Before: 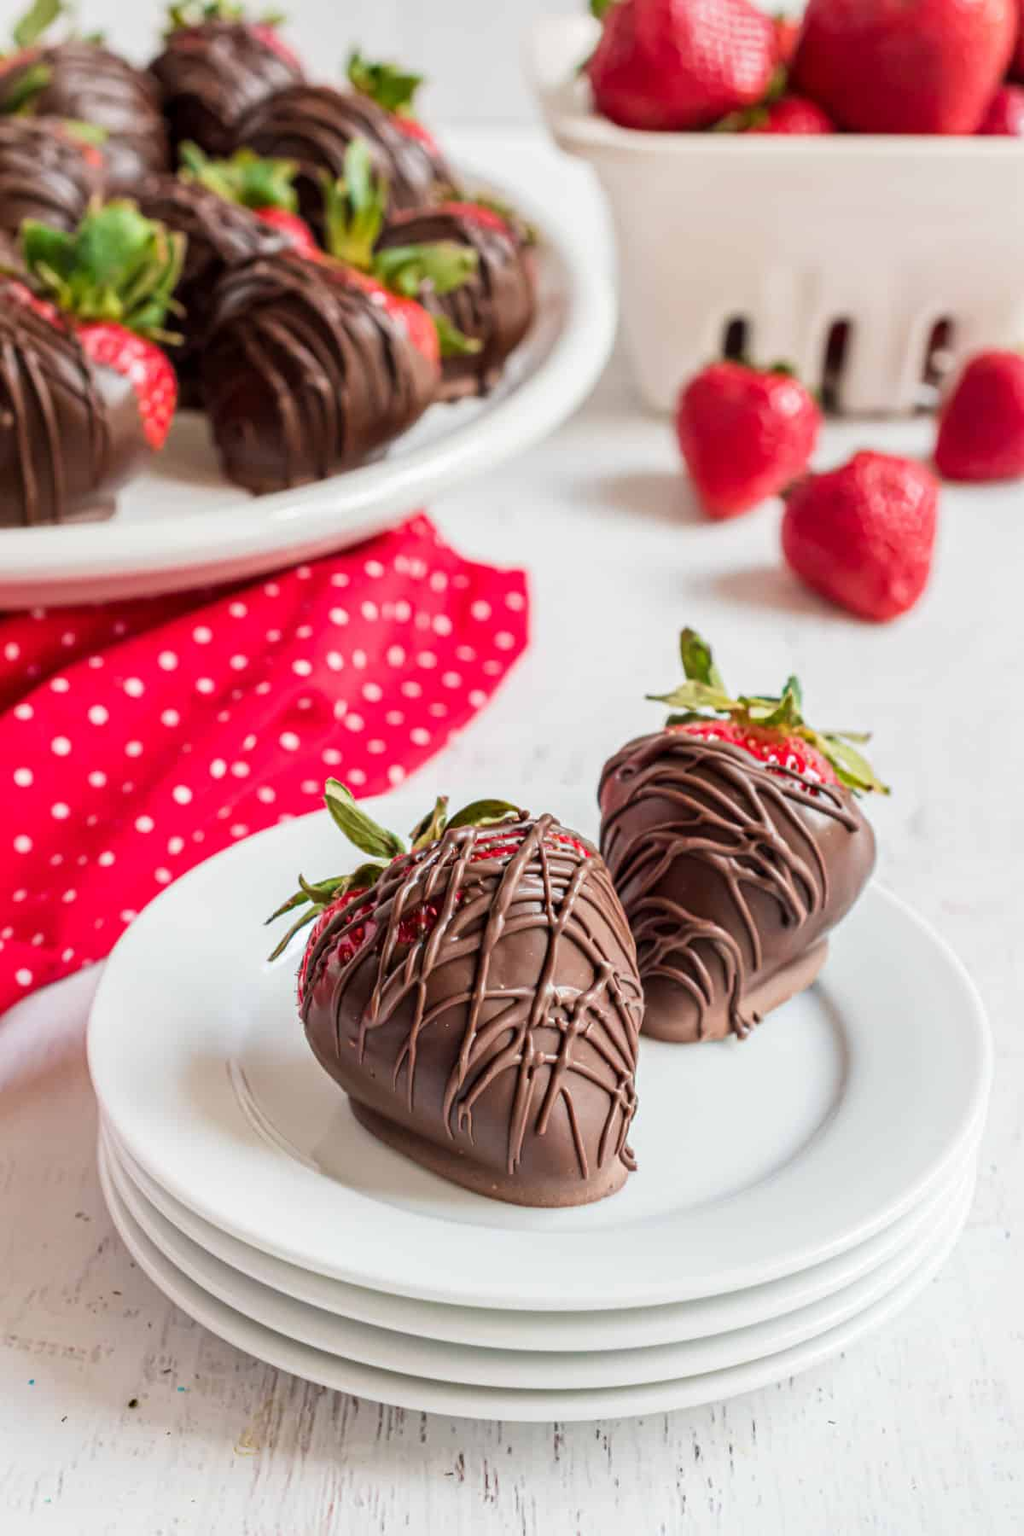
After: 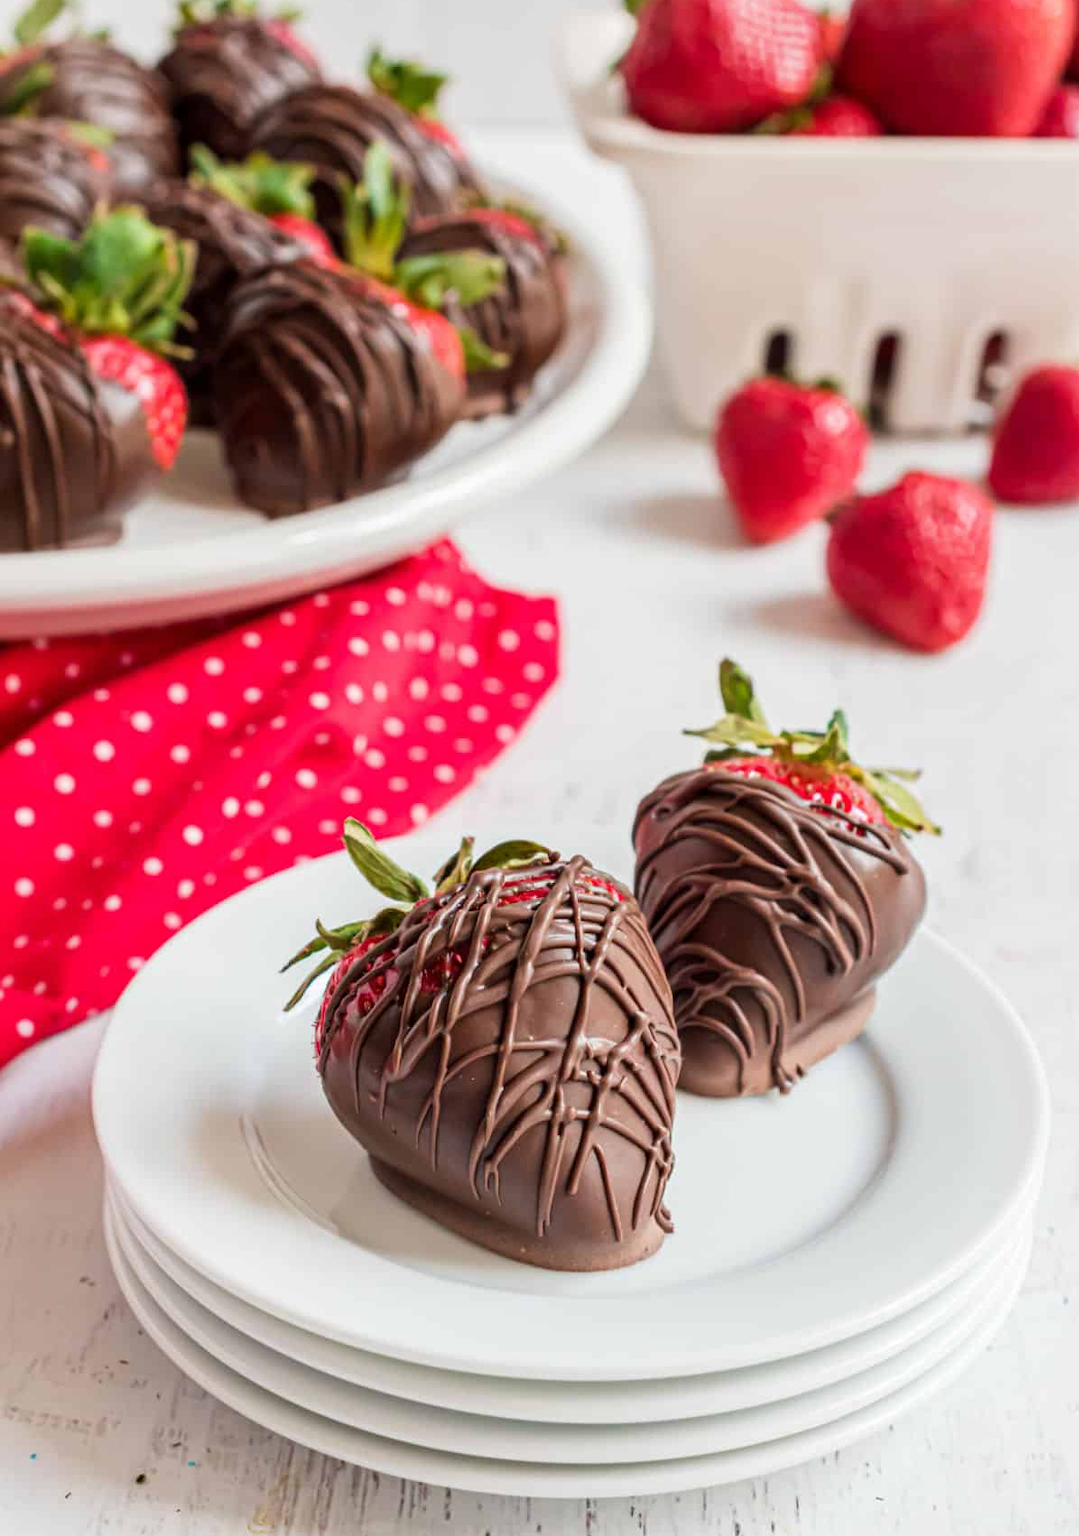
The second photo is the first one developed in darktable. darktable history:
crop: top 0.382%, right 0.264%, bottom 5.039%
